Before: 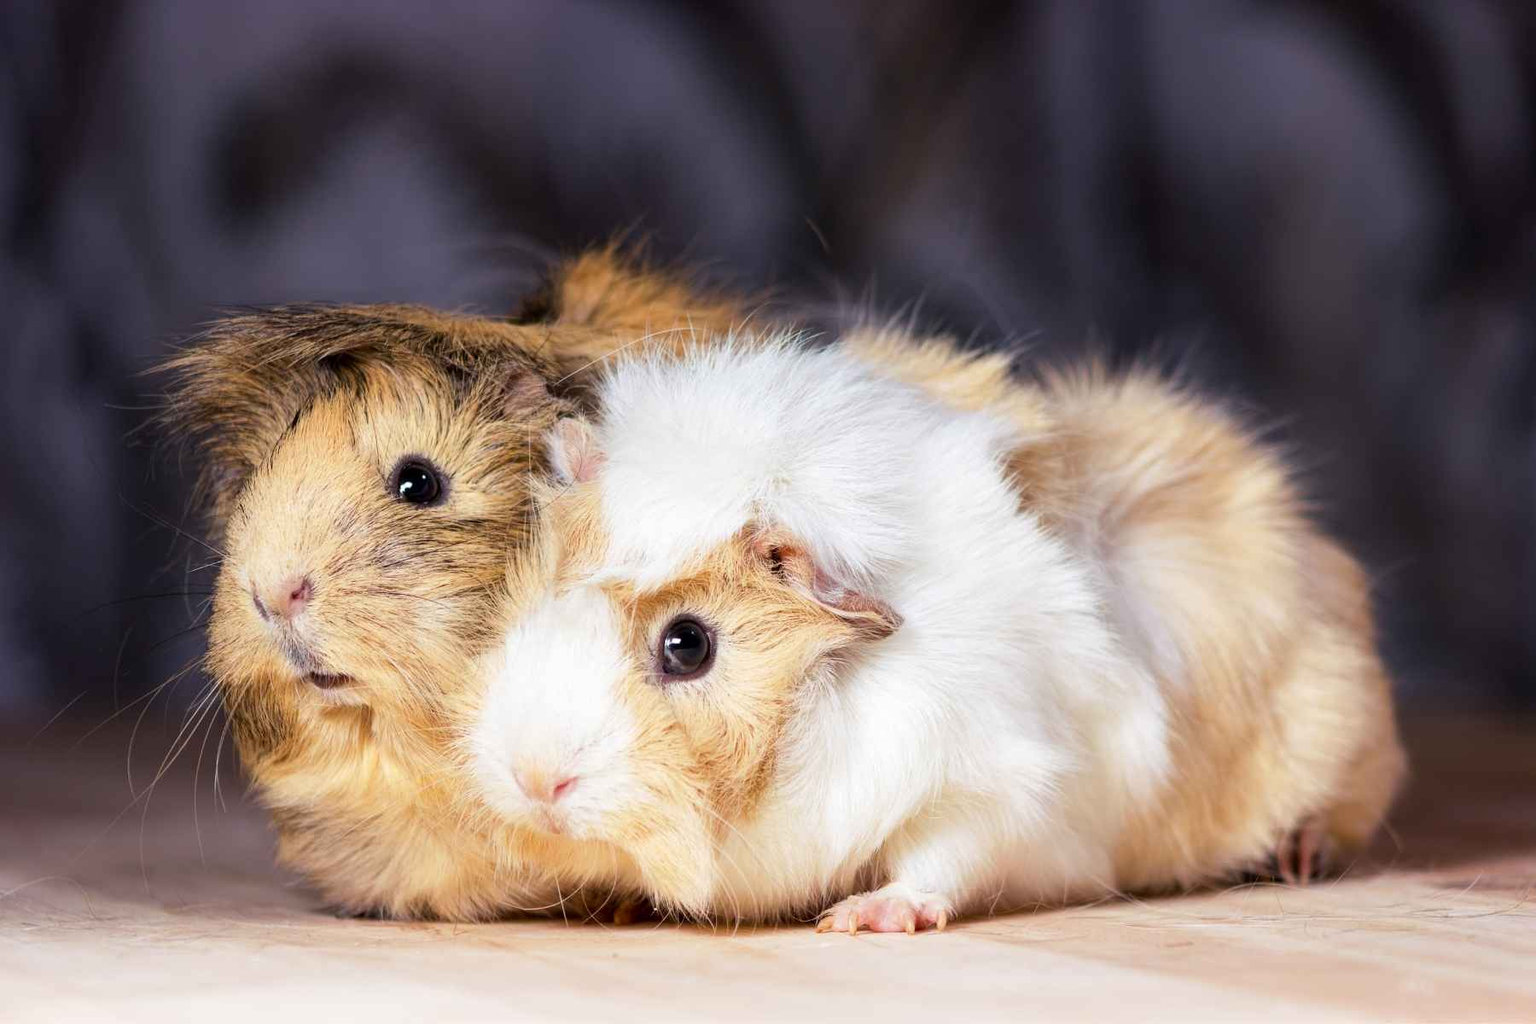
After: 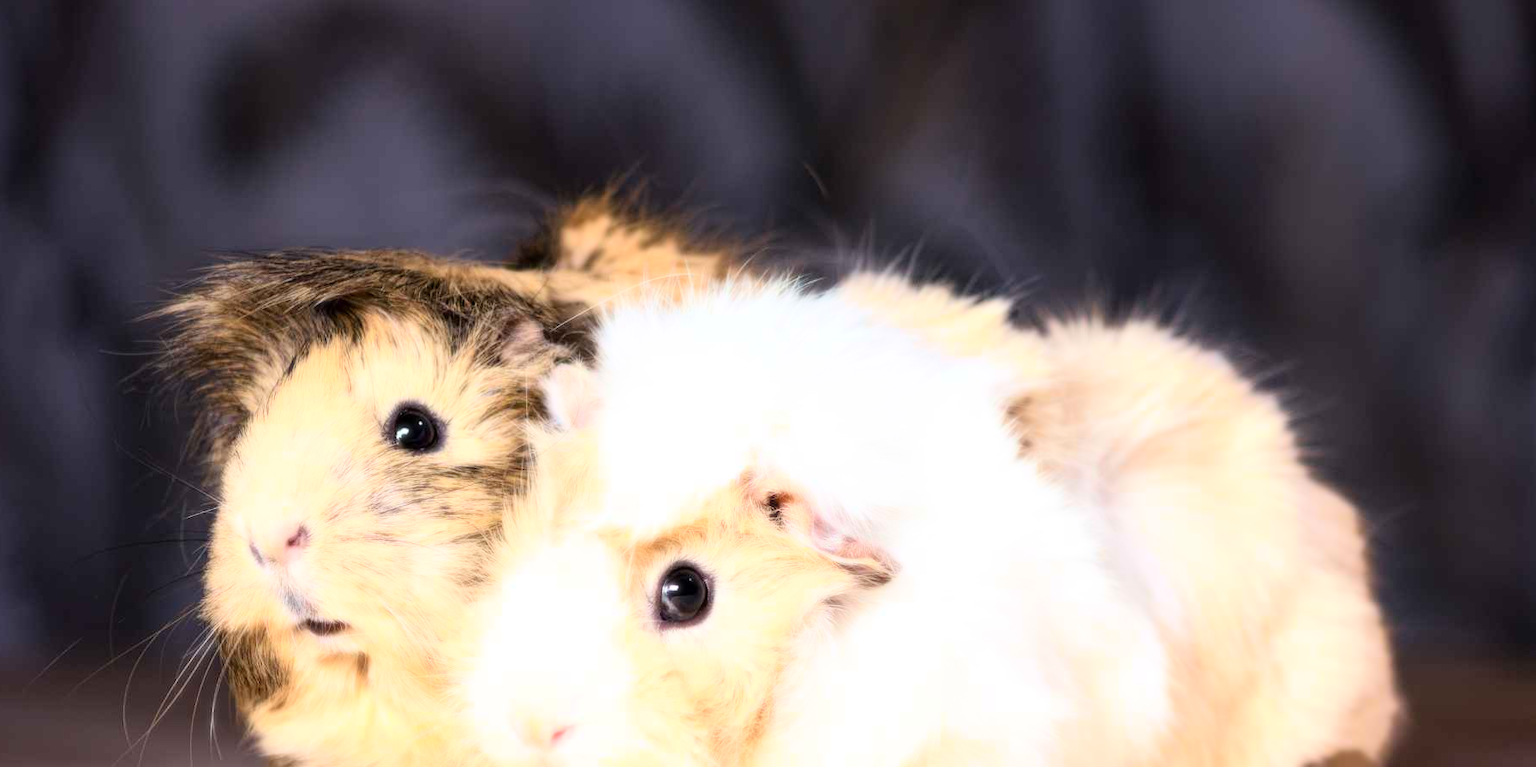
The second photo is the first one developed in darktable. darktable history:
crop: left 0.387%, top 5.469%, bottom 19.809%
bloom: size 0%, threshold 54.82%, strength 8.31%
color zones: curves: ch0 [(0, 0.5) (0.143, 0.5) (0.286, 0.5) (0.429, 0.5) (0.571, 0.5) (0.714, 0.476) (0.857, 0.5) (1, 0.5)]; ch2 [(0, 0.5) (0.143, 0.5) (0.286, 0.5) (0.429, 0.5) (0.571, 0.5) (0.714, 0.487) (0.857, 0.5) (1, 0.5)]
